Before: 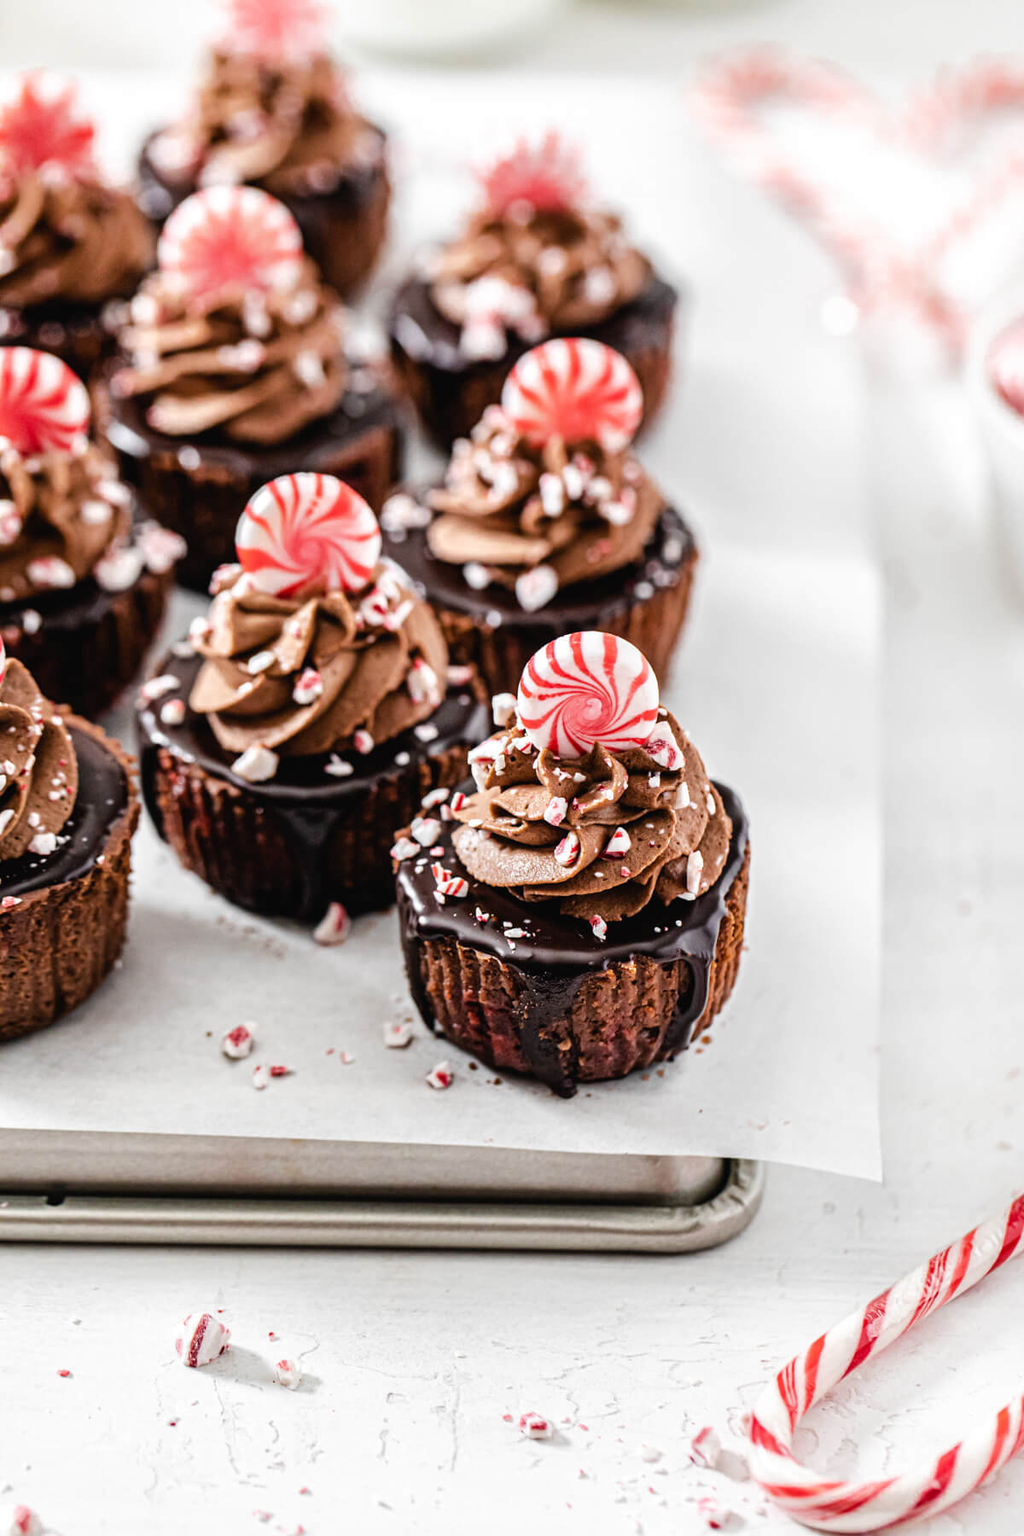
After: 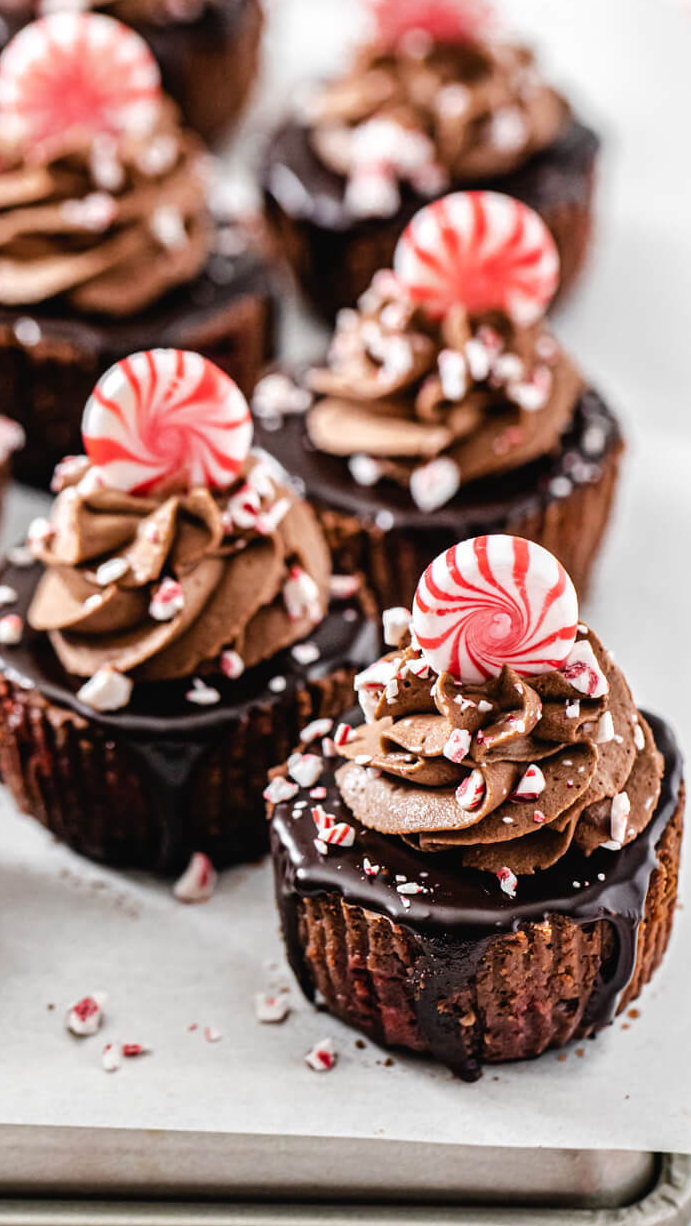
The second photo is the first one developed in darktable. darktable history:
crop: left 16.235%, top 11.413%, right 26.13%, bottom 20.457%
